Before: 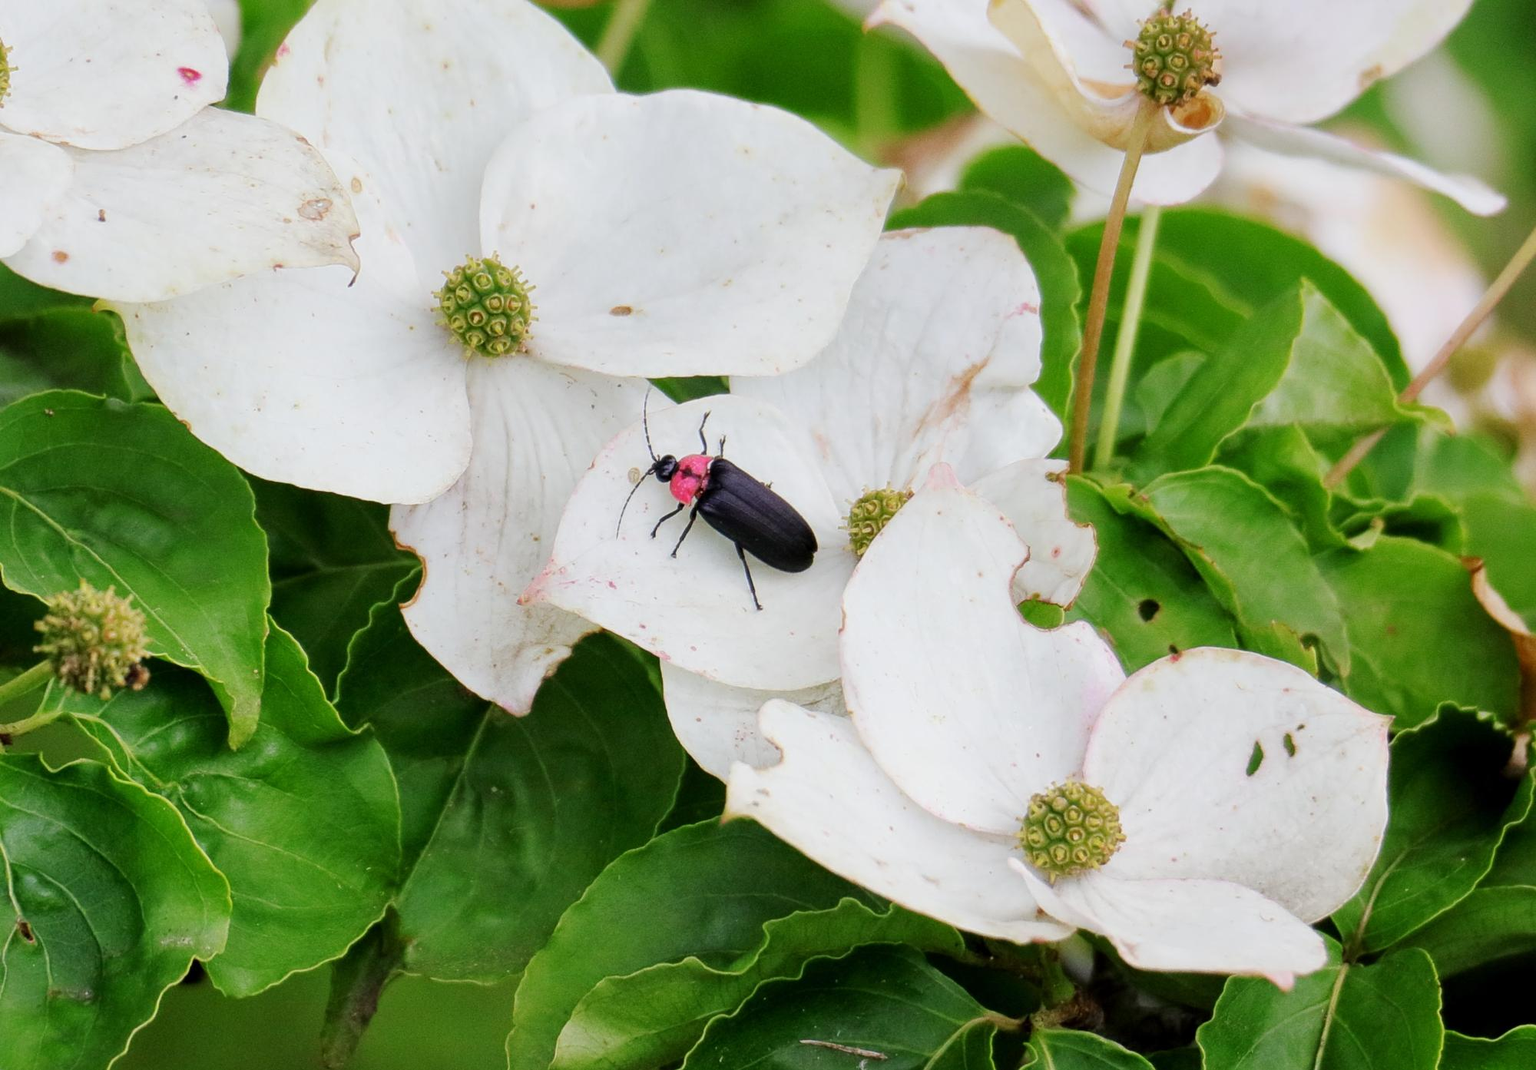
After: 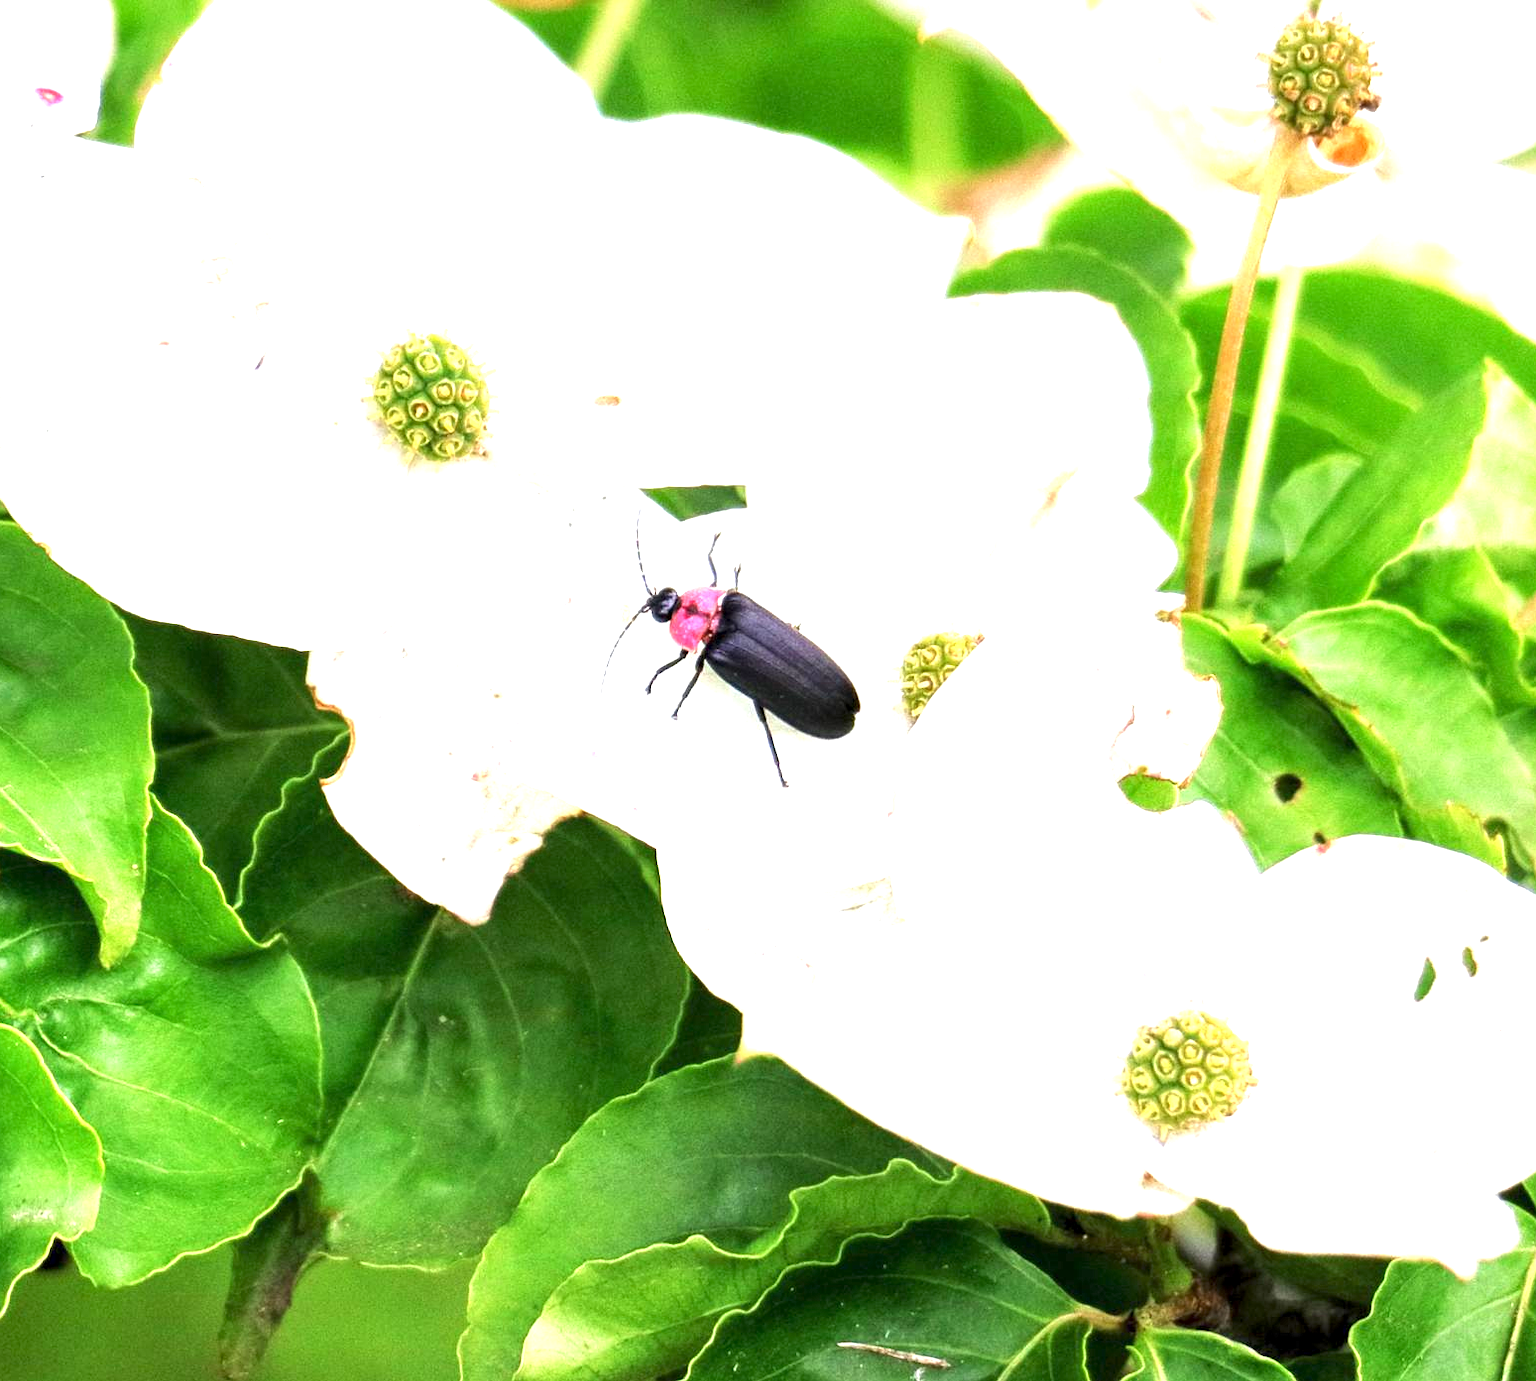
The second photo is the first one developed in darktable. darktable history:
local contrast: highlights 100%, shadows 100%, detail 120%, midtone range 0.2
crop: left 9.88%, right 12.664%
exposure: black level correction 0, exposure 1.6 EV, compensate exposure bias true, compensate highlight preservation false
